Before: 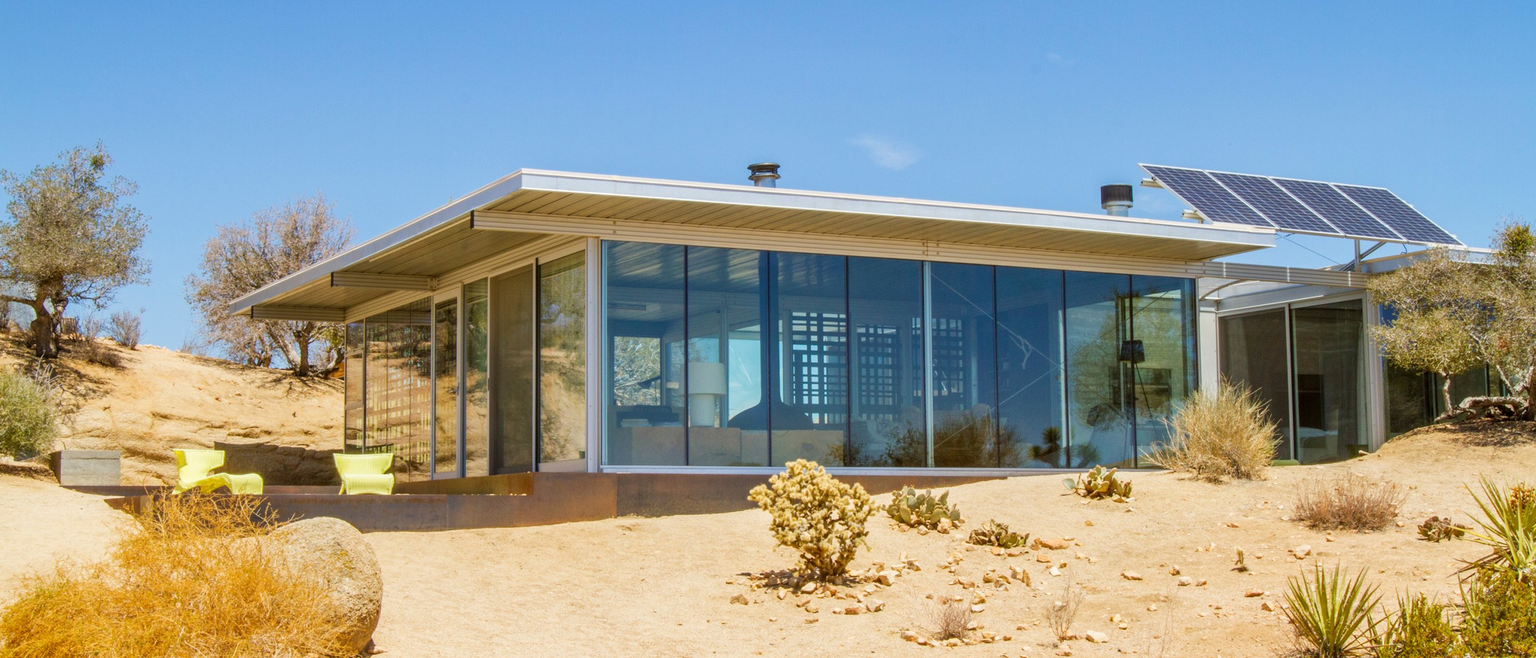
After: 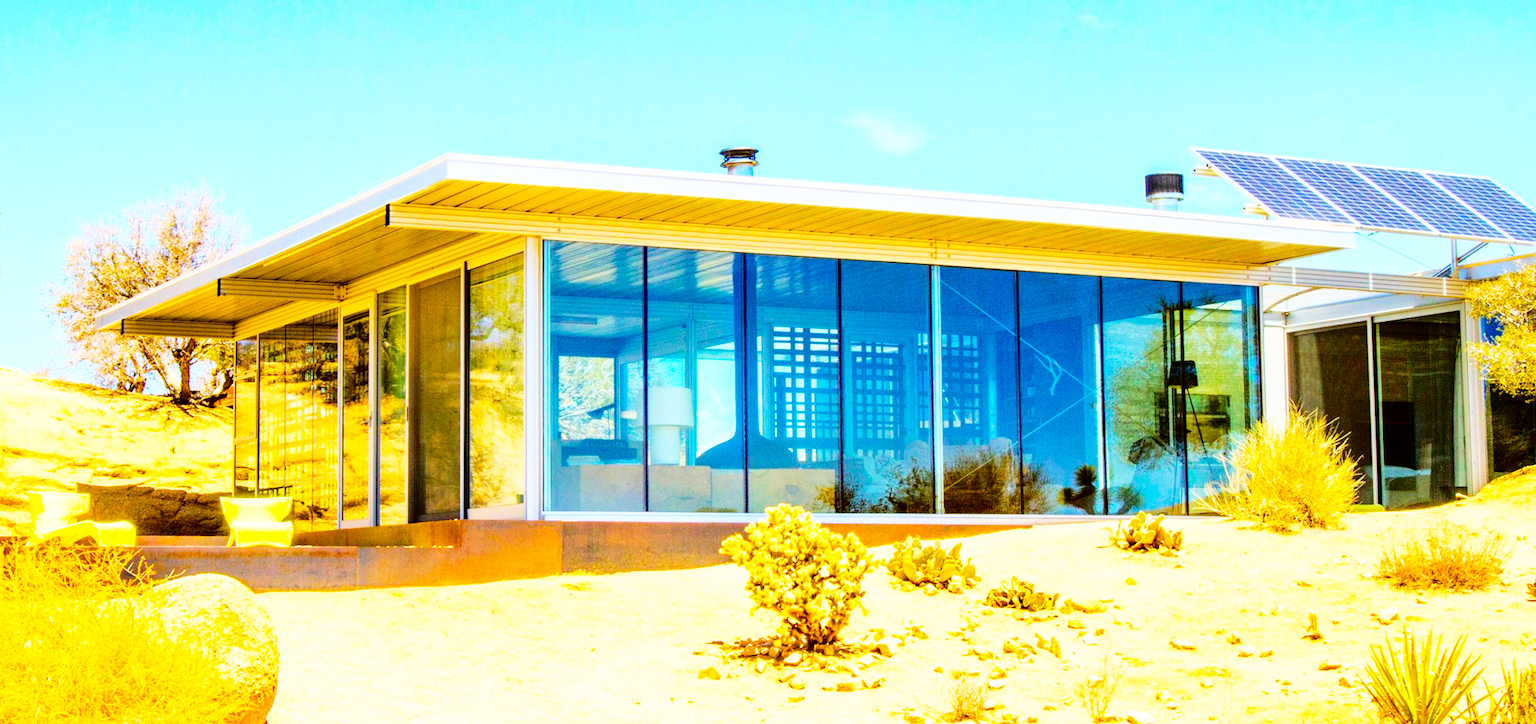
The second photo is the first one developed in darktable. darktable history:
color balance rgb: perceptual saturation grading › global saturation 35.3%, global vibrance 42.899%
tone equalizer: on, module defaults
tone curve: curves: ch0 [(0, 0) (0.003, 0) (0.011, 0.001) (0.025, 0.003) (0.044, 0.005) (0.069, 0.012) (0.1, 0.023) (0.136, 0.039) (0.177, 0.088) (0.224, 0.15) (0.277, 0.24) (0.335, 0.337) (0.399, 0.437) (0.468, 0.535) (0.543, 0.629) (0.623, 0.71) (0.709, 0.782) (0.801, 0.856) (0.898, 0.94) (1, 1)], color space Lab, independent channels, preserve colors none
base curve: curves: ch0 [(0, 0) (0.007, 0.004) (0.027, 0.03) (0.046, 0.07) (0.207, 0.54) (0.442, 0.872) (0.673, 0.972) (1, 1)], preserve colors none
crop: left 9.806%, top 6.298%, right 7.168%, bottom 2.323%
